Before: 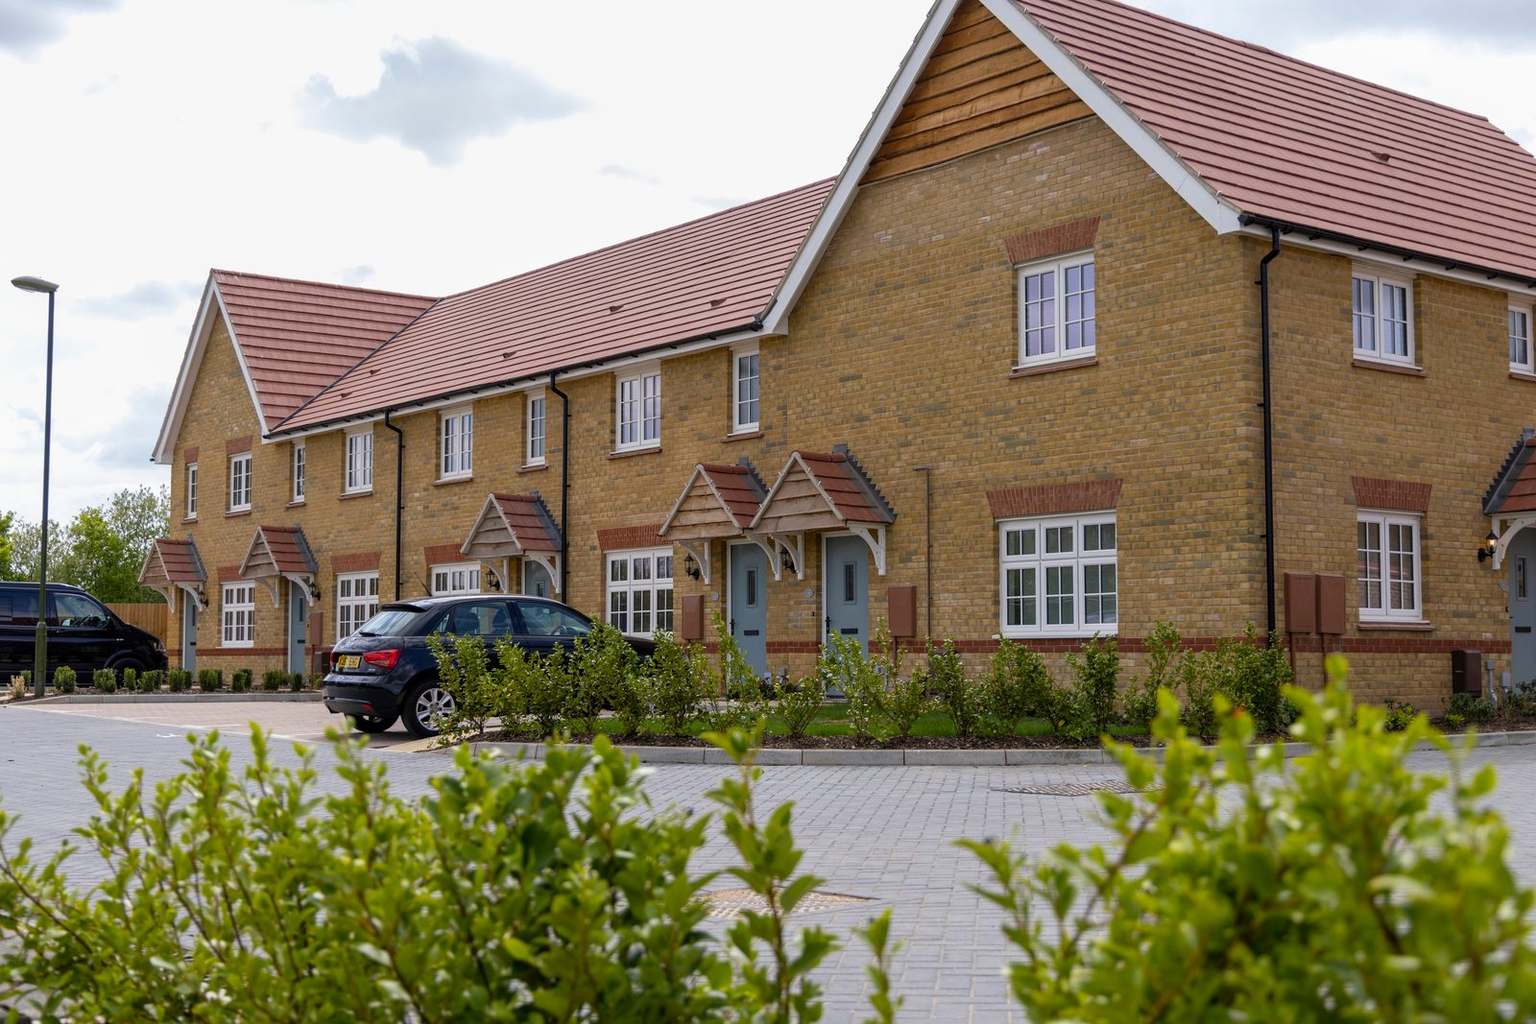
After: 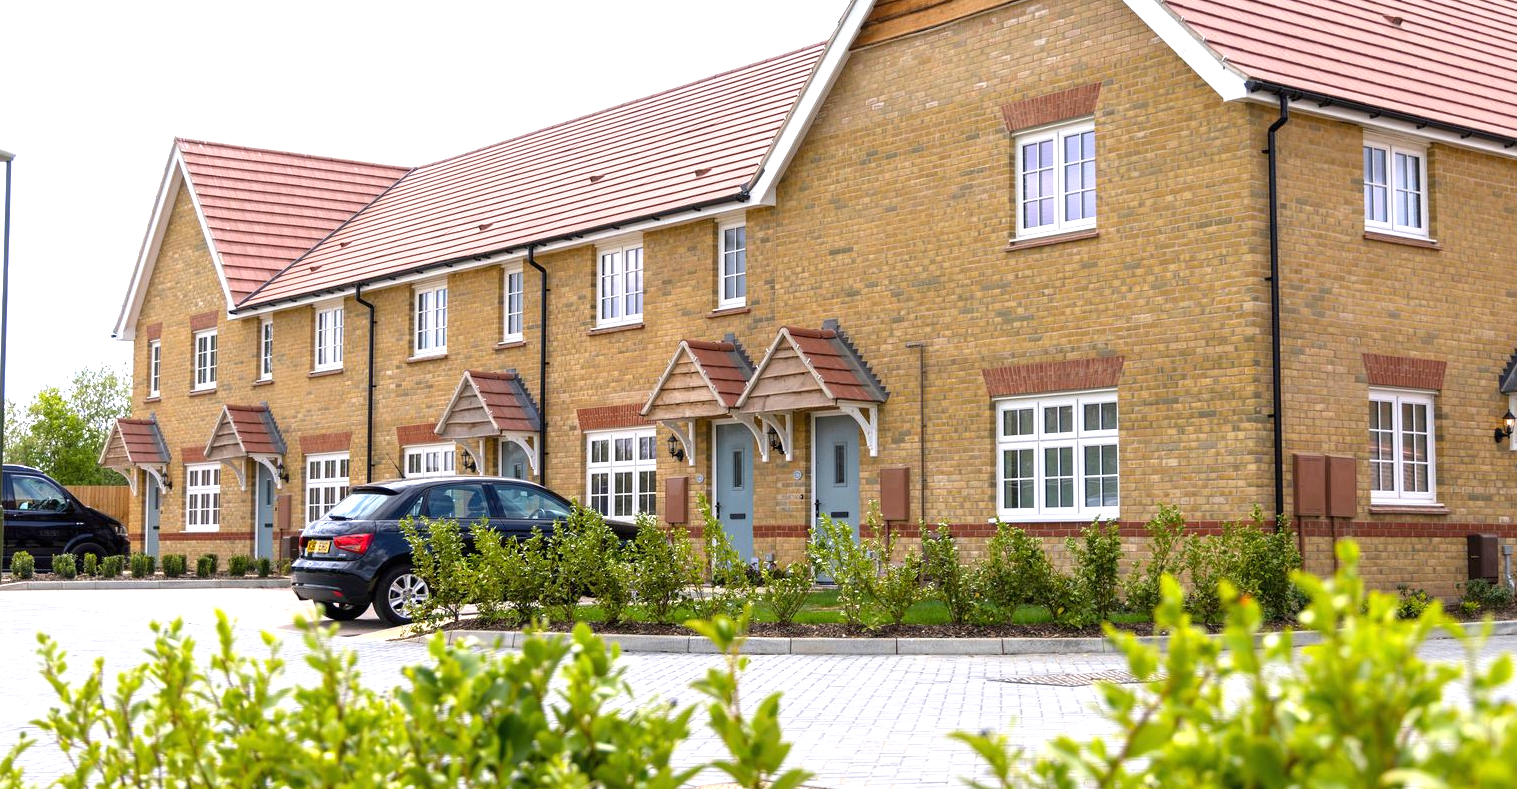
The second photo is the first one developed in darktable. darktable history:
exposure: black level correction 0, exposure 1.199 EV, compensate highlight preservation false
crop and rotate: left 2.846%, top 13.403%, right 2.339%, bottom 12.619%
